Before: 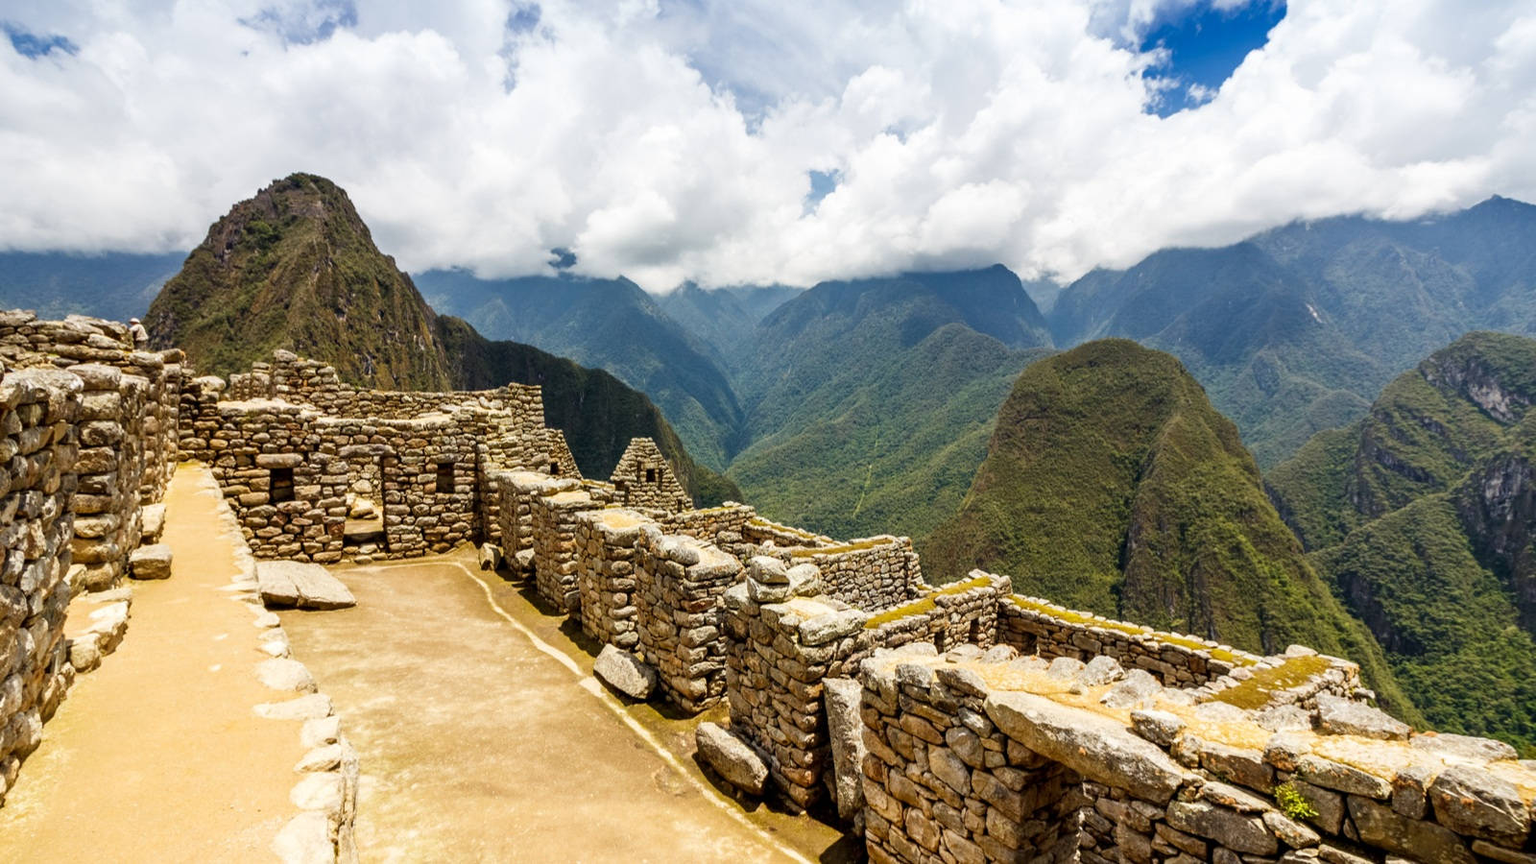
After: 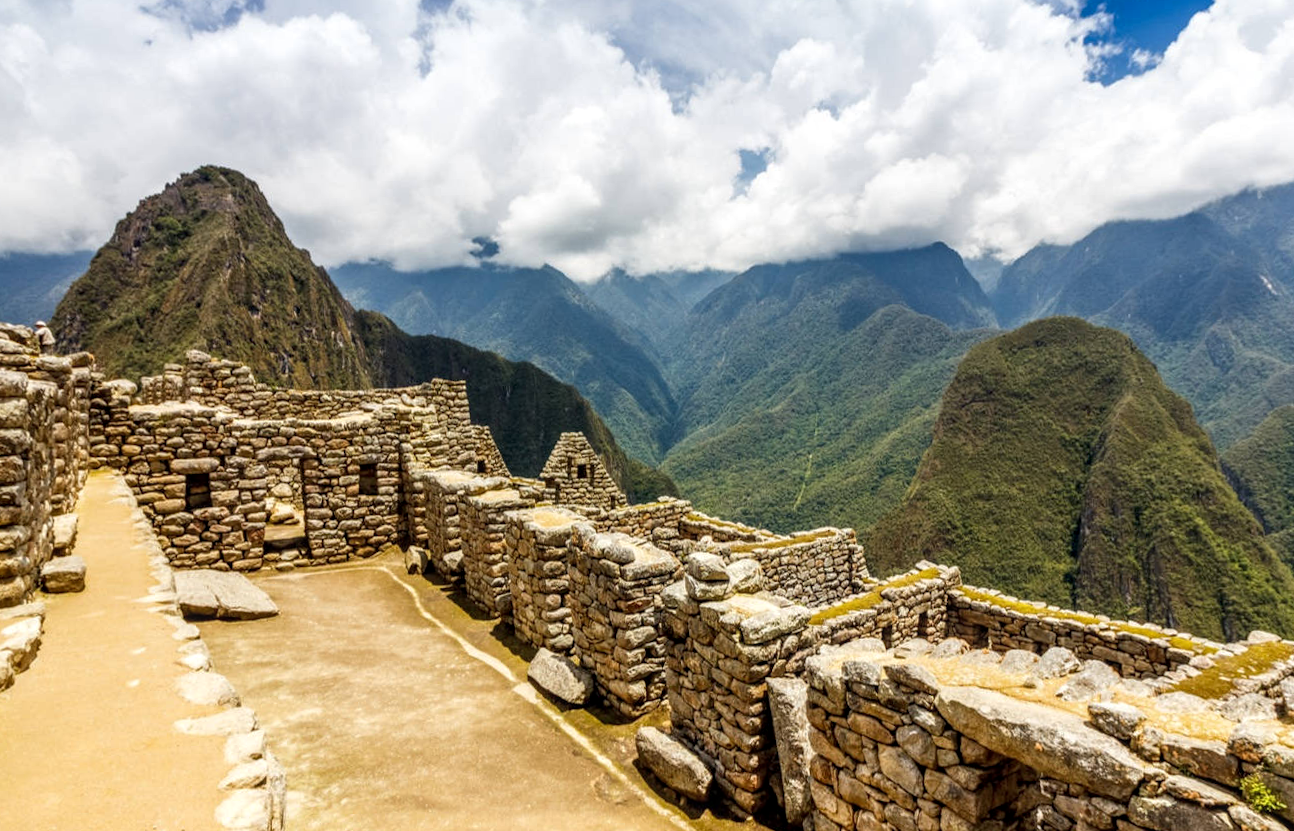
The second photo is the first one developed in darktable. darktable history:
crop and rotate: angle 1.45°, left 4.128%, top 0.962%, right 11.358%, bottom 2.57%
local contrast: on, module defaults
